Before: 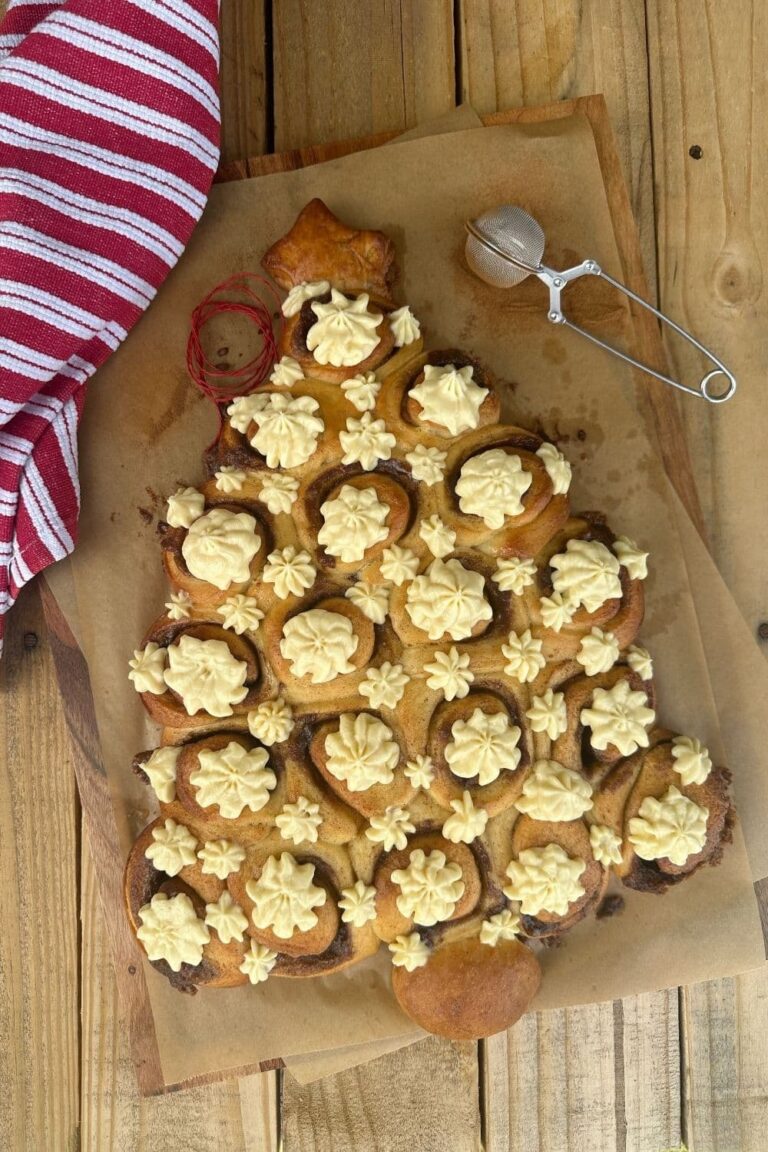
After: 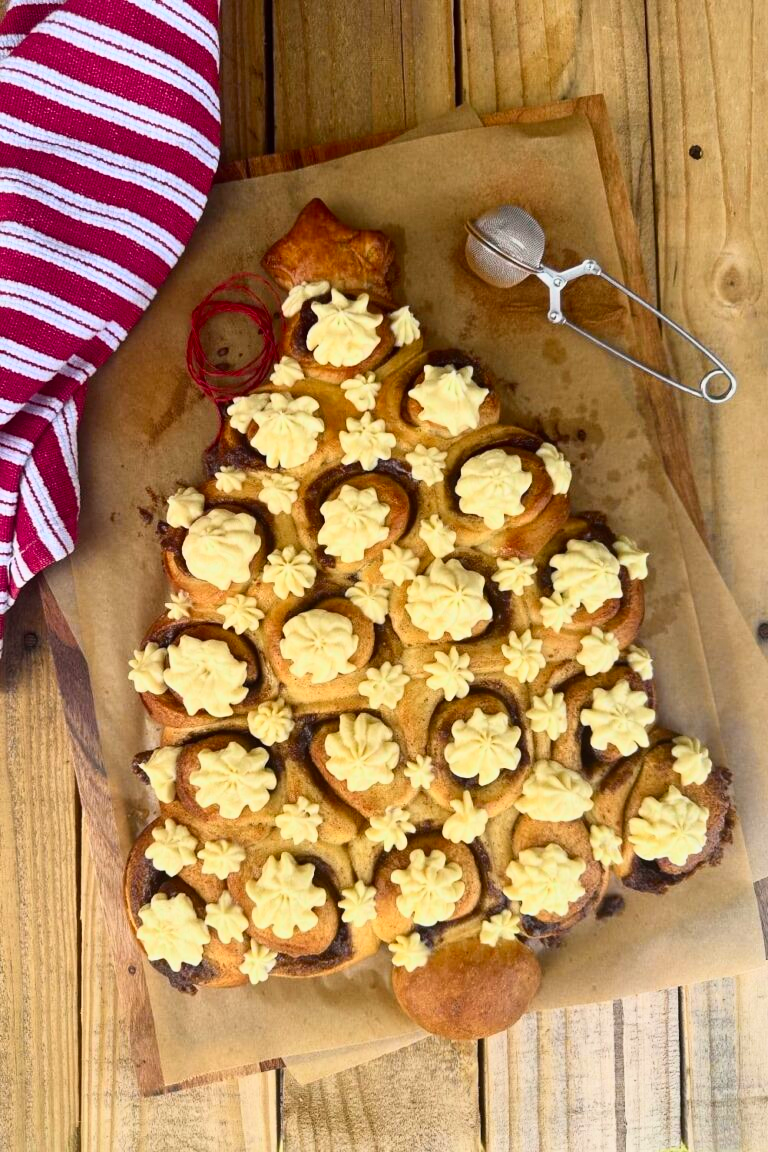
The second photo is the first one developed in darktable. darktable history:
tone curve: curves: ch0 [(0, 0.001) (0.139, 0.096) (0.311, 0.278) (0.495, 0.531) (0.718, 0.816) (0.841, 0.909) (1, 0.967)]; ch1 [(0, 0) (0.272, 0.249) (0.388, 0.385) (0.469, 0.456) (0.495, 0.497) (0.538, 0.554) (0.578, 0.605) (0.707, 0.778) (1, 1)]; ch2 [(0, 0) (0.125, 0.089) (0.353, 0.329) (0.443, 0.408) (0.502, 0.499) (0.557, 0.542) (0.608, 0.635) (1, 1)], color space Lab, independent channels, preserve colors none
